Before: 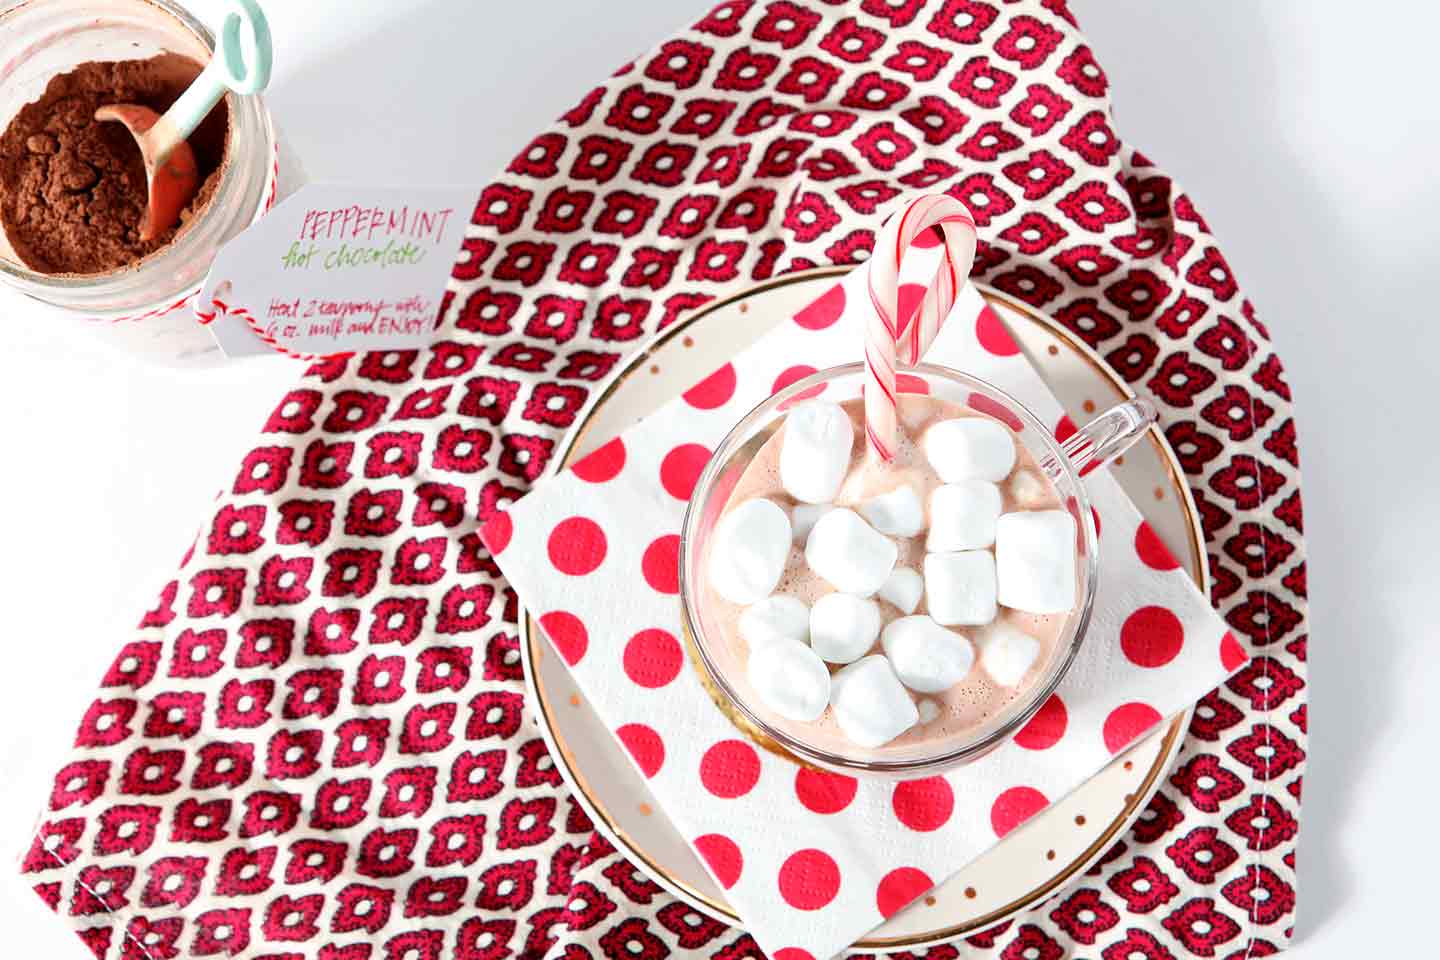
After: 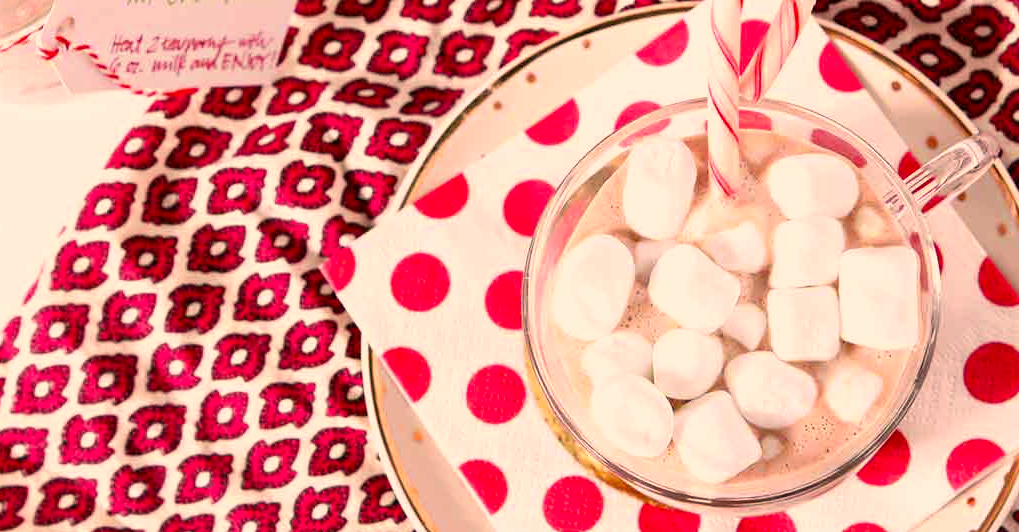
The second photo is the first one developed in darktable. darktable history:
color correction: highlights a* 20.45, highlights b* 19.54
crop: left 10.942%, top 27.51%, right 18.273%, bottom 16.972%
